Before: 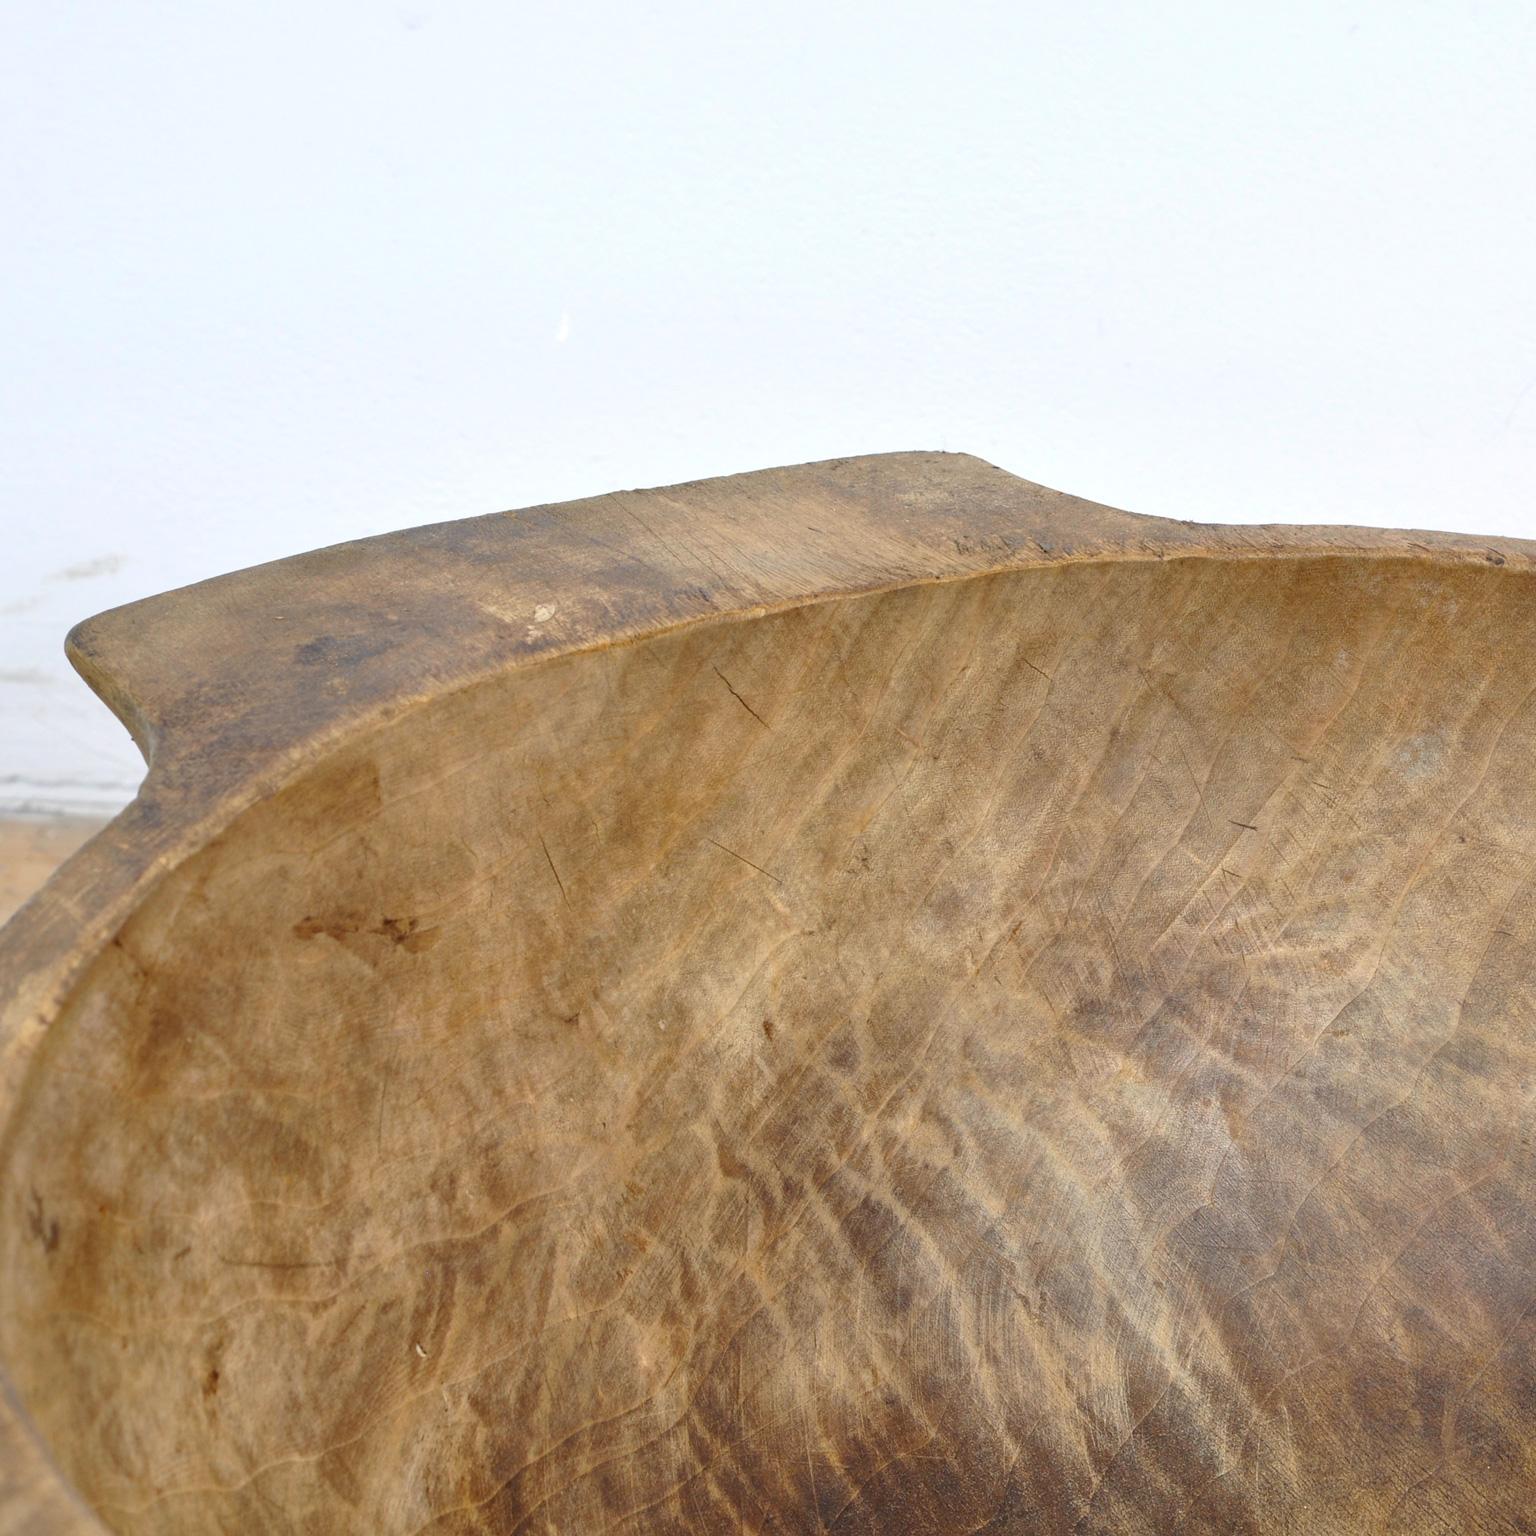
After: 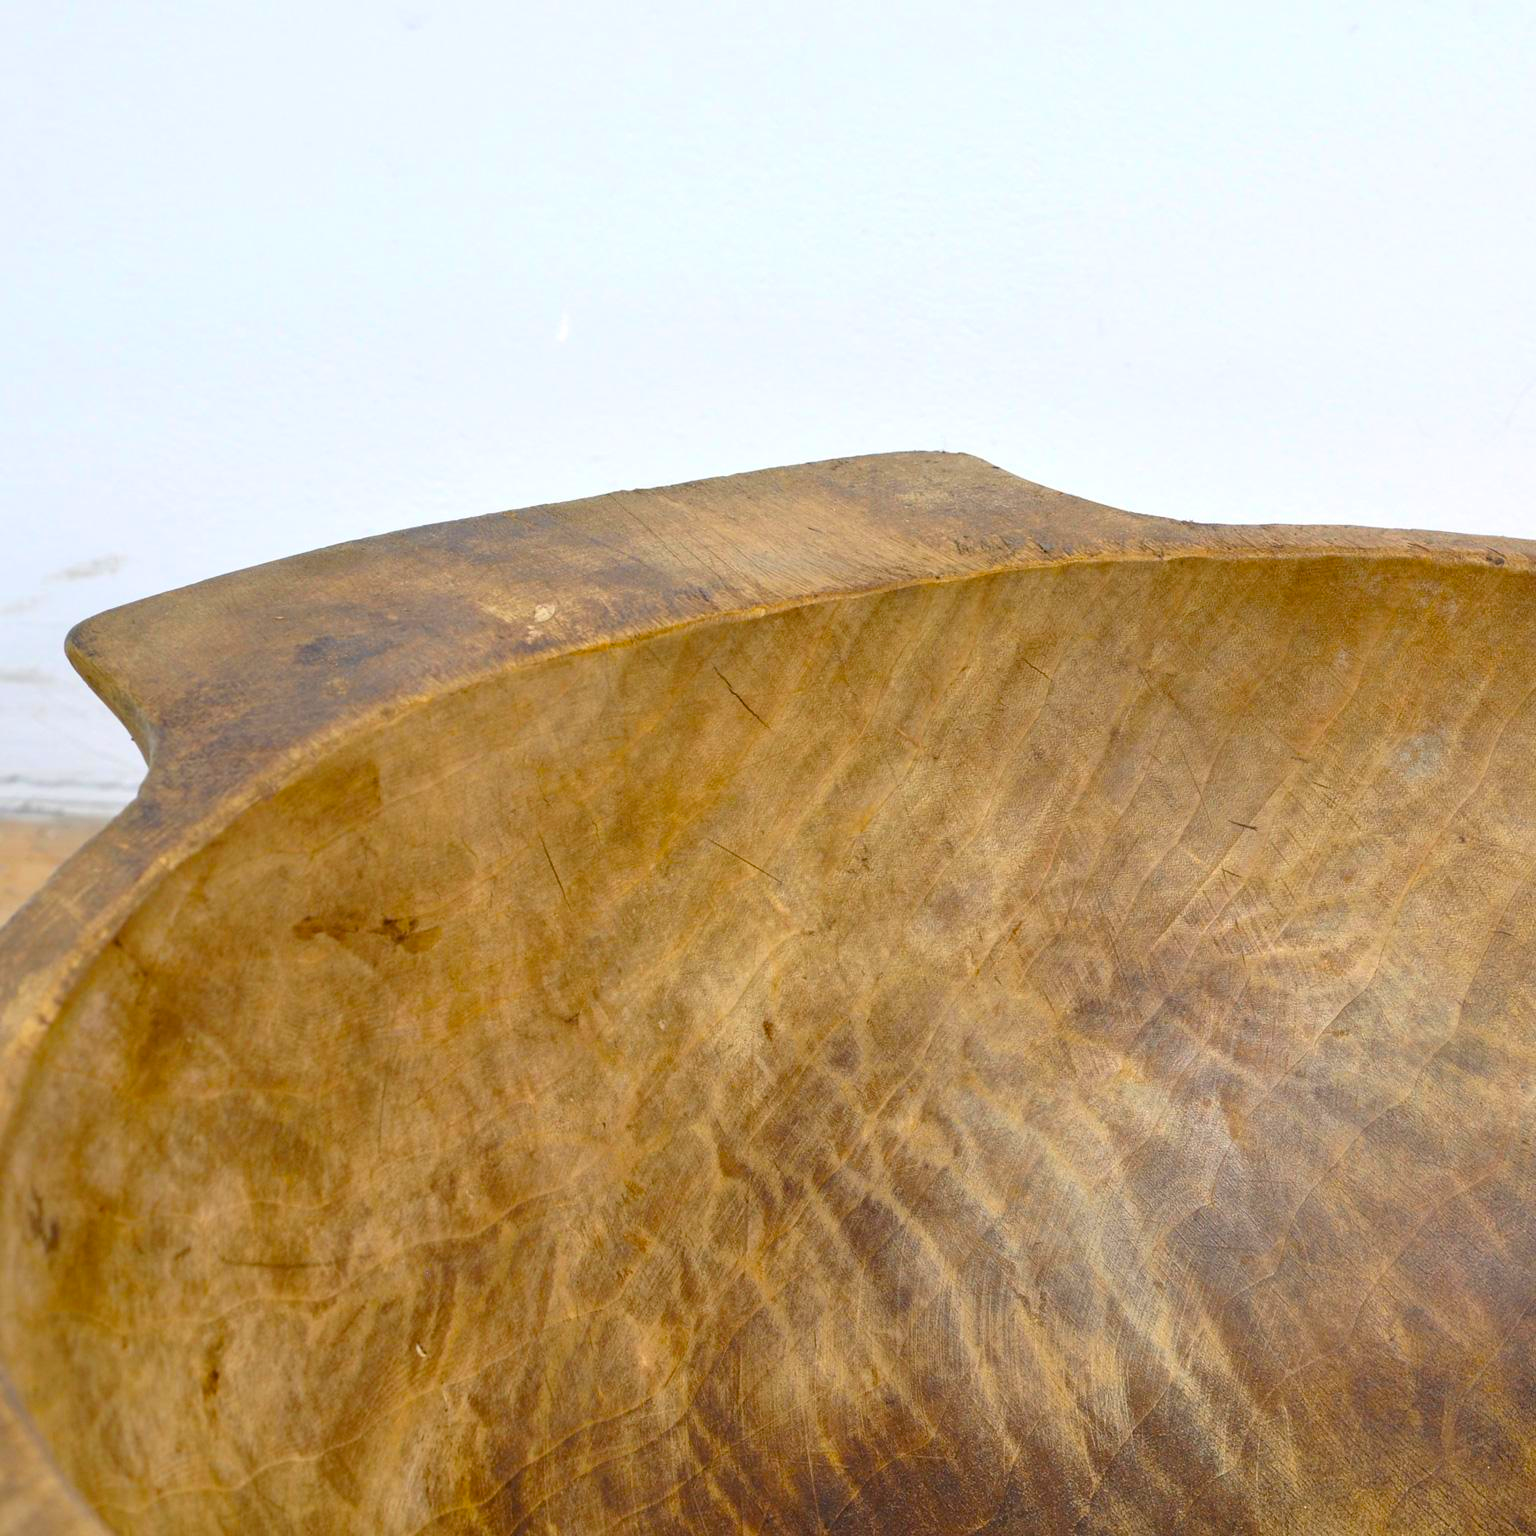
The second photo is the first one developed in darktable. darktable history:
color balance rgb: linear chroma grading › global chroma 16.913%, perceptual saturation grading › global saturation 13.287%, global vibrance 20%
